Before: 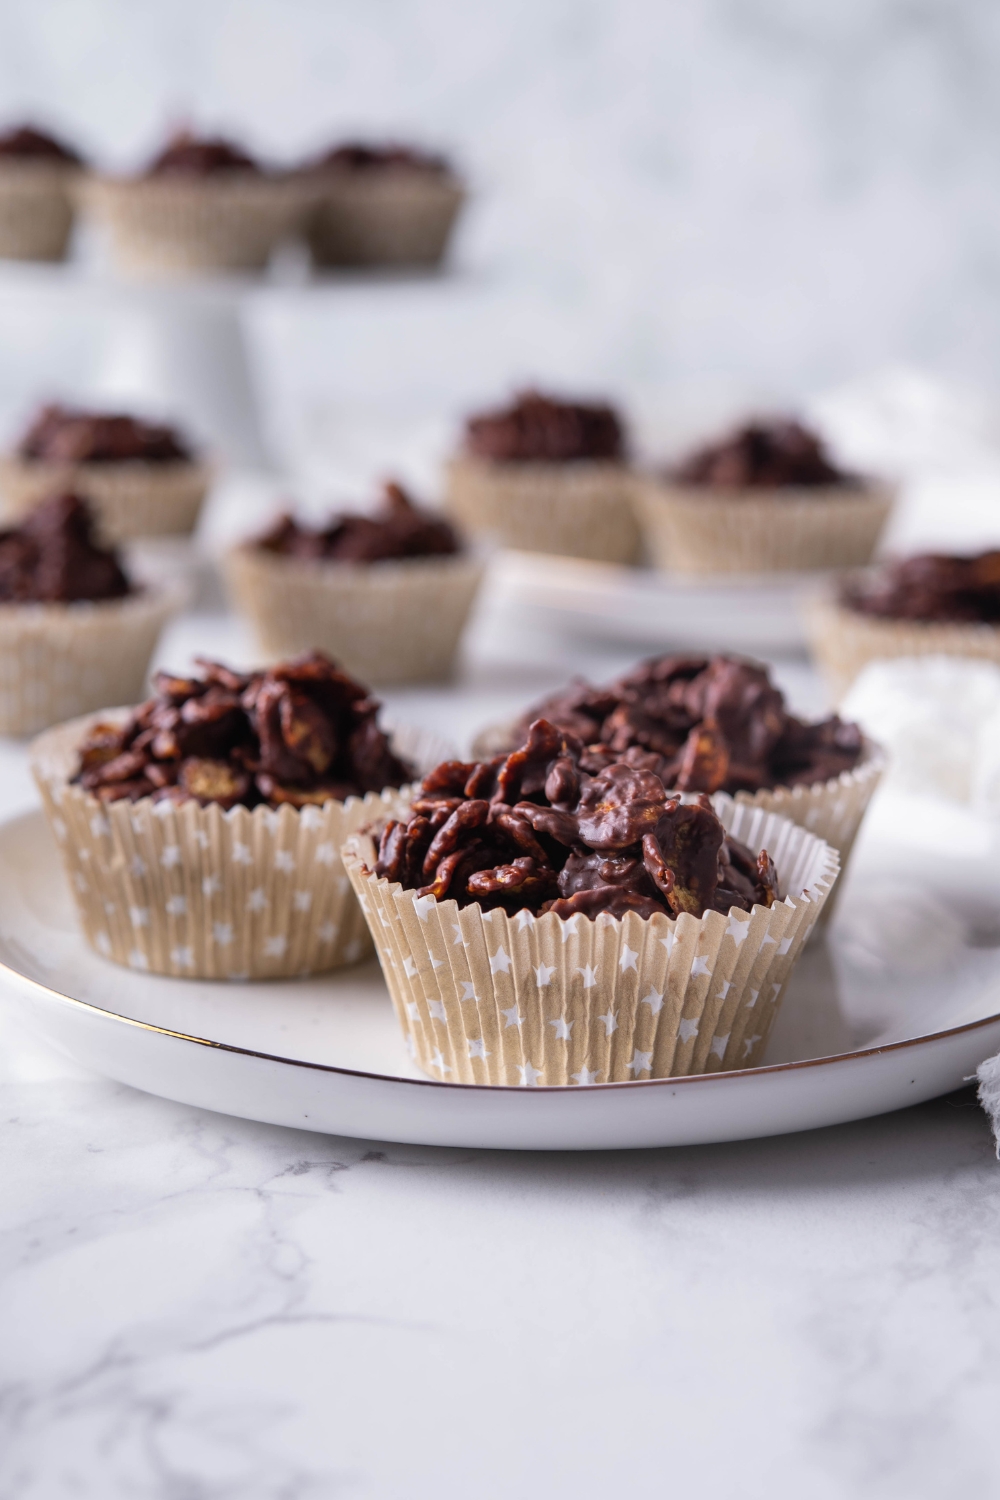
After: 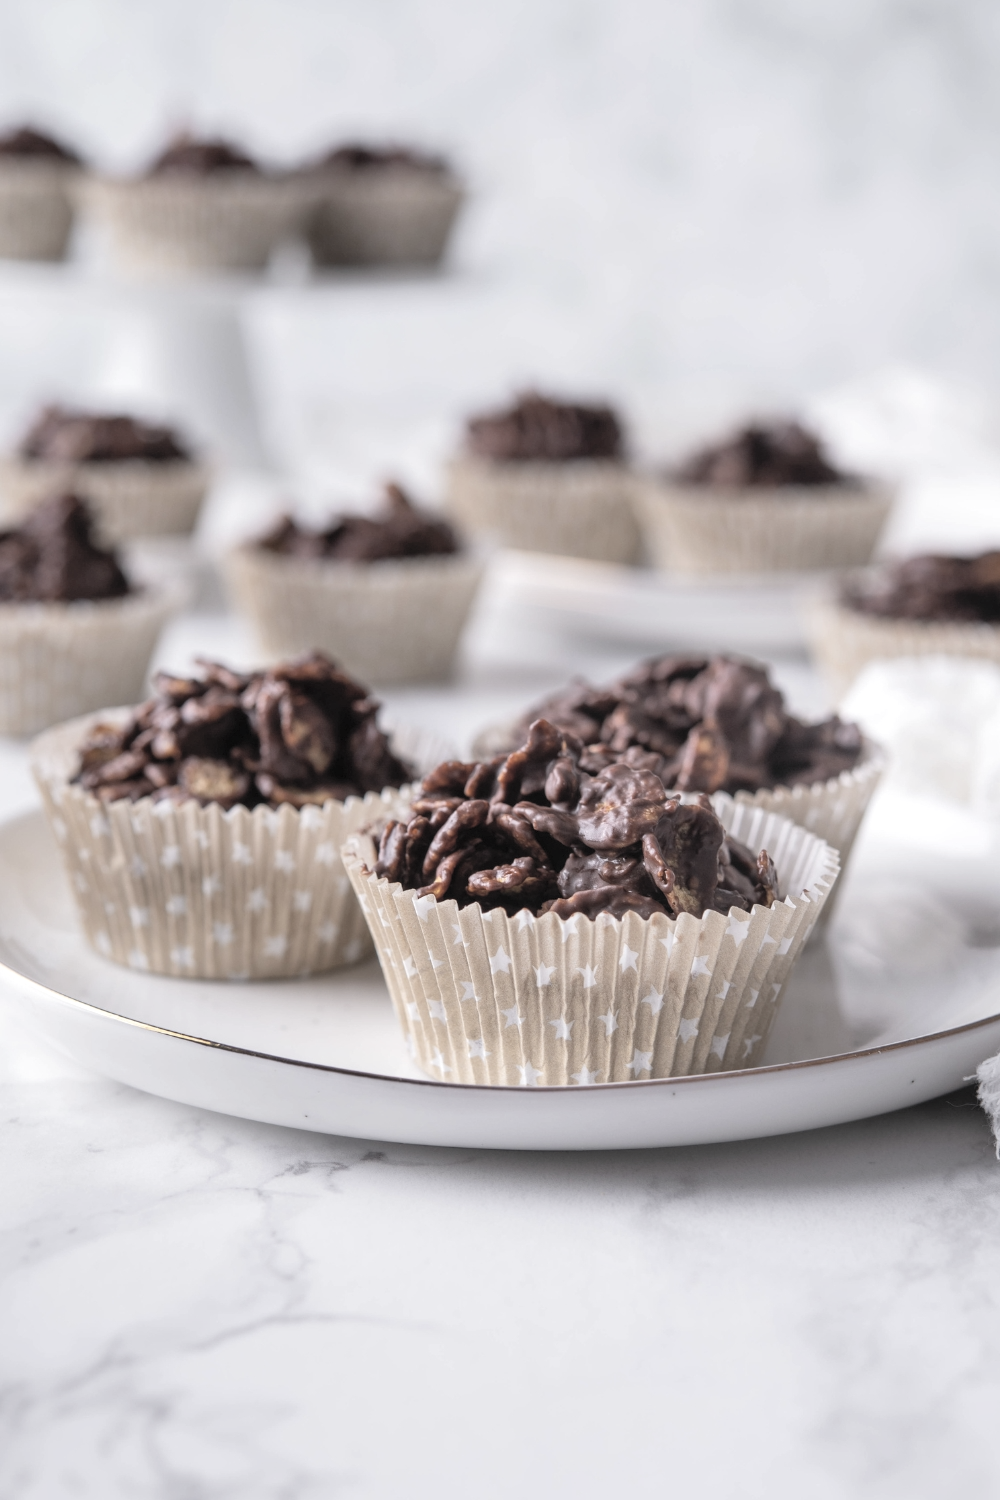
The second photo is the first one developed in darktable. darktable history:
contrast brightness saturation: brightness 0.188, saturation -0.498
local contrast: highlights 106%, shadows 99%, detail 119%, midtone range 0.2
